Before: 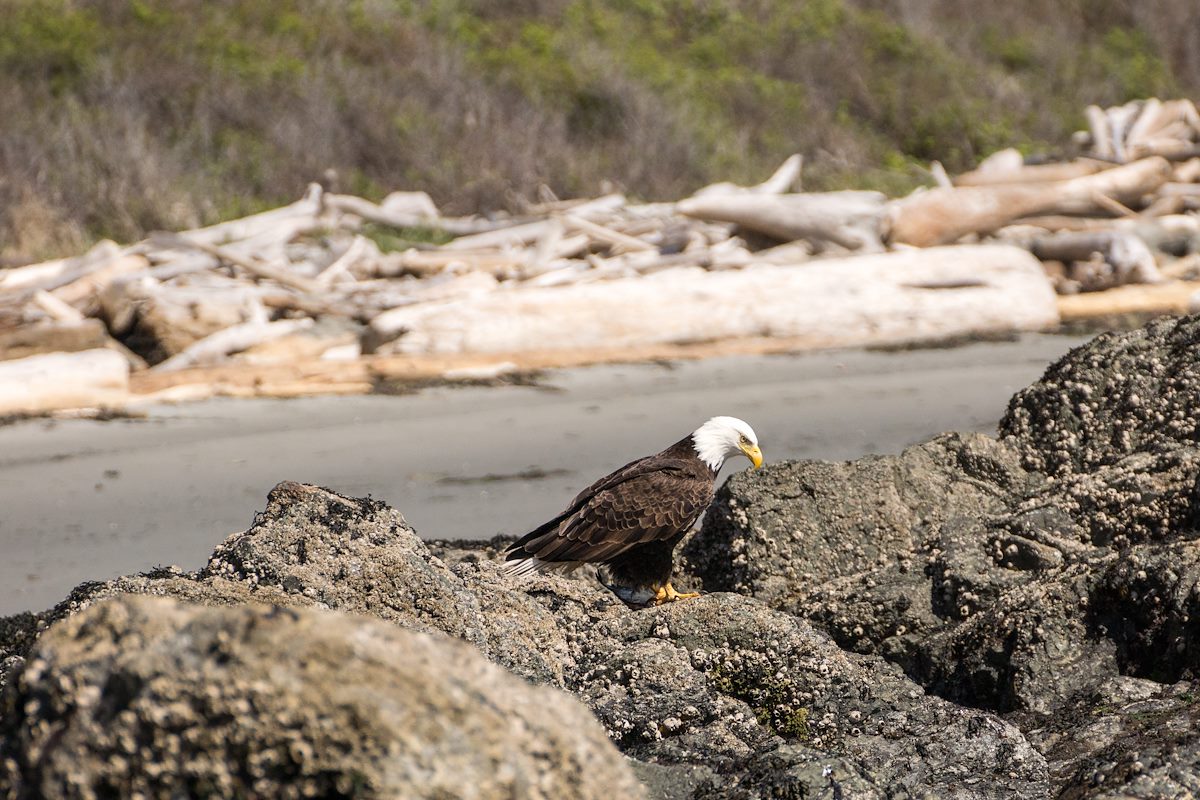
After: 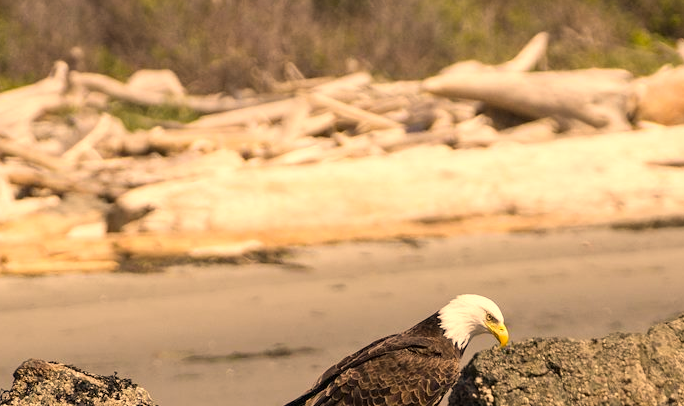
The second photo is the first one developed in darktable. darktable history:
exposure: exposure 0.123 EV, compensate highlight preservation false
crop: left 21.212%, top 15.311%, right 21.73%, bottom 33.907%
color correction: highlights a* 14.76, highlights b* 31.53
